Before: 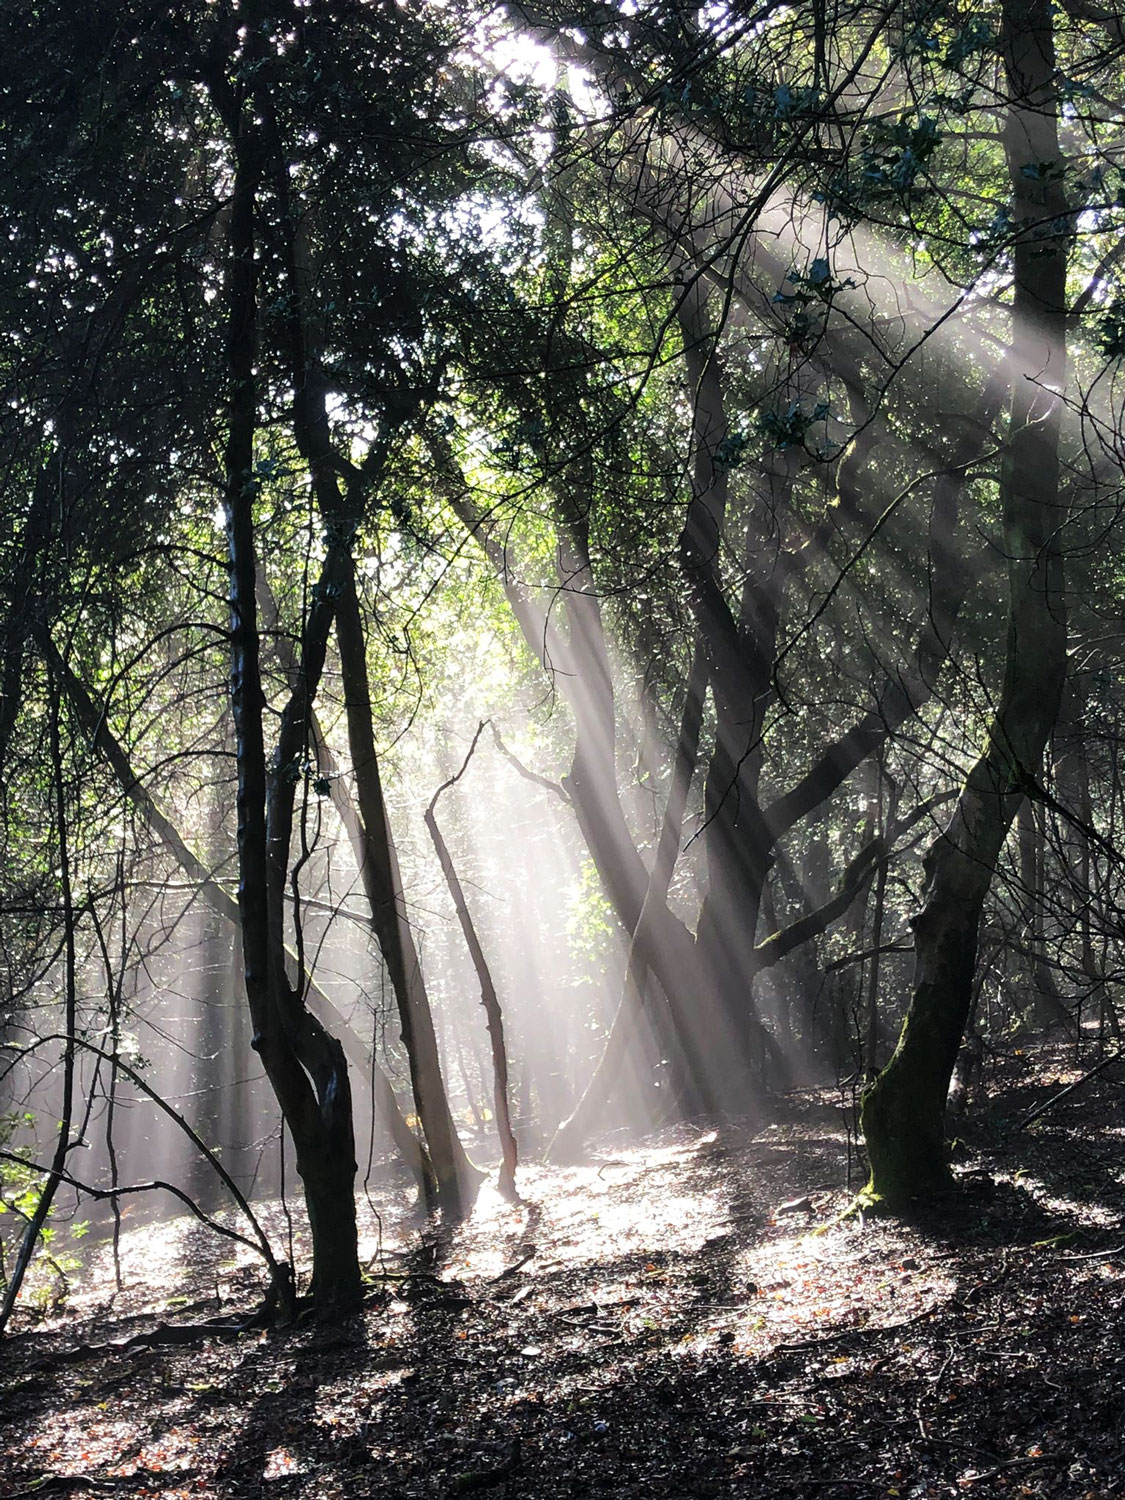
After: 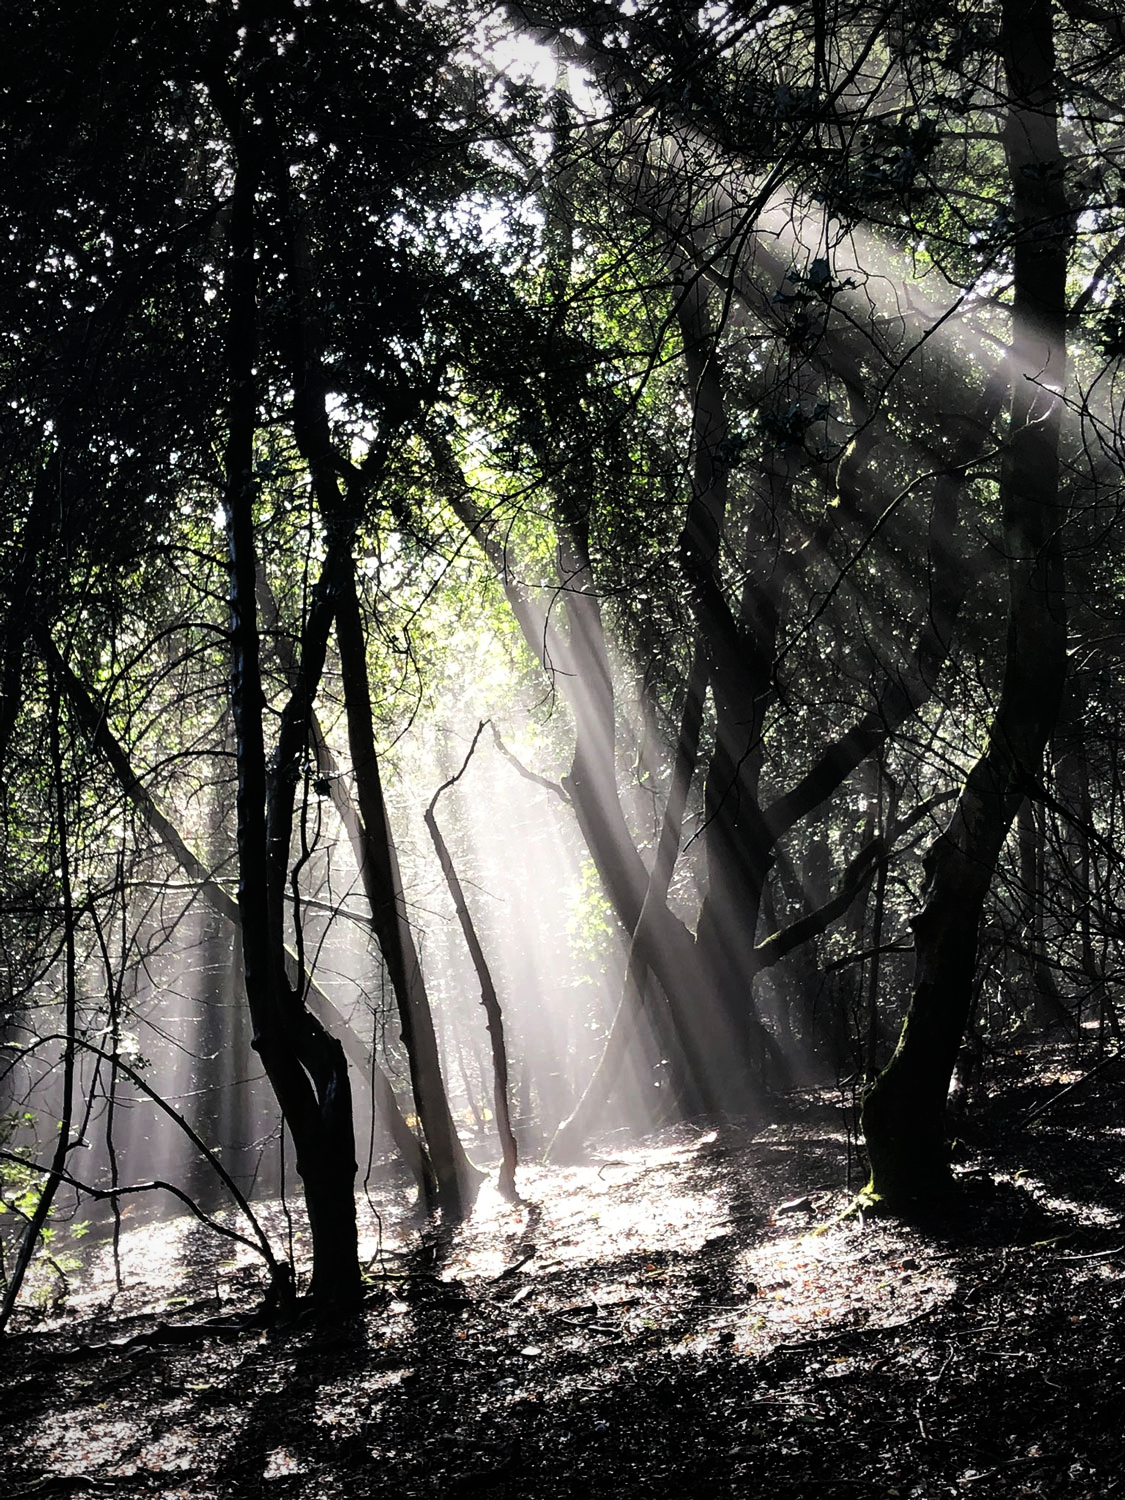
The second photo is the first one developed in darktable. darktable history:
tone curve: curves: ch0 [(0, 0) (0.153, 0.056) (1, 1)], color space Lab, linked channels, preserve colors none
vignetting: fall-off start 100%, brightness -0.282, width/height ratio 1.31
rgb curve: curves: ch0 [(0, 0) (0.078, 0.051) (0.929, 0.956) (1, 1)], compensate middle gray true
